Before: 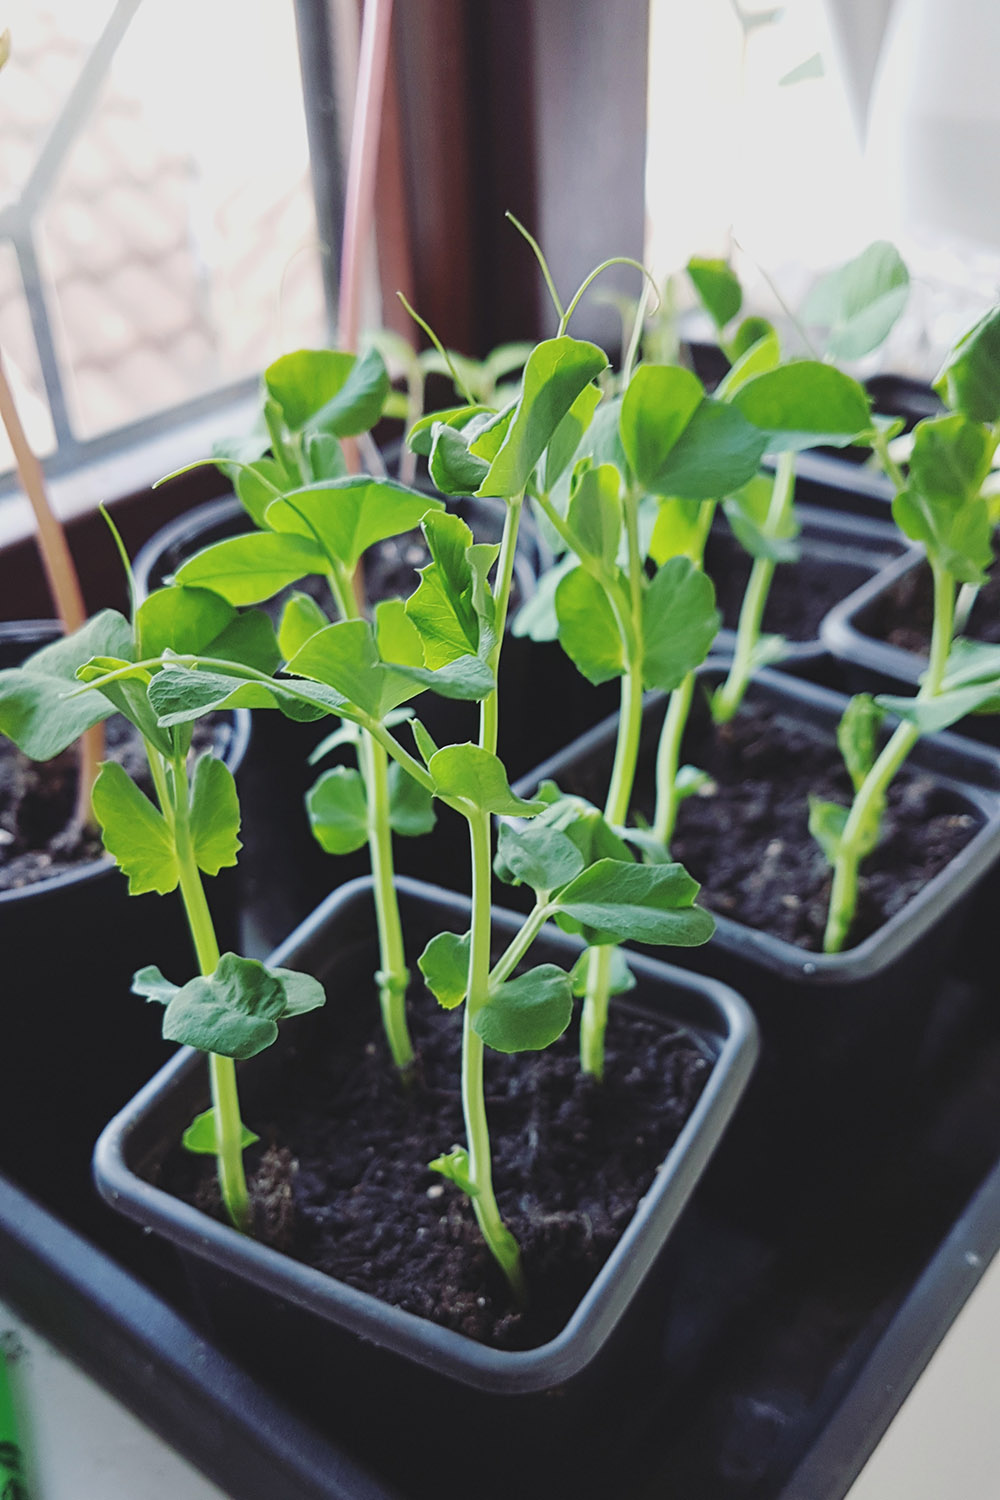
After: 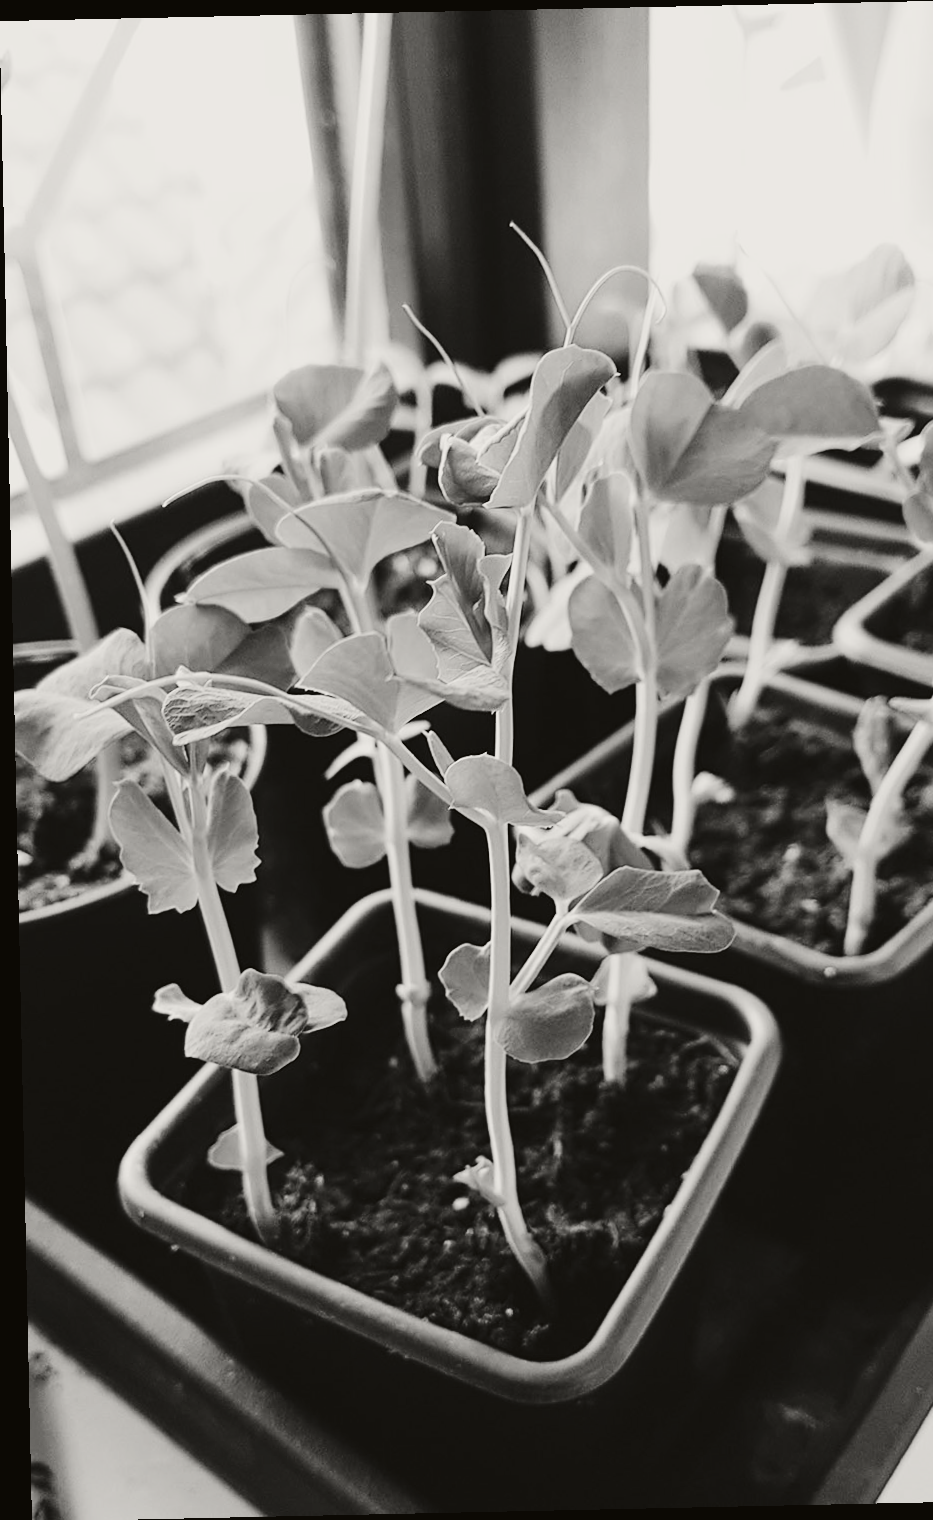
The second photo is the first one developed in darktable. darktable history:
crop: right 9.509%, bottom 0.031%
rotate and perspective: rotation -1.24°, automatic cropping off
filmic rgb: white relative exposure 3.85 EV, hardness 4.3
tone curve: curves: ch0 [(0, 0.026) (0.184, 0.172) (0.391, 0.468) (0.446, 0.56) (0.605, 0.758) (0.831, 0.931) (0.992, 1)]; ch1 [(0, 0) (0.437, 0.447) (0.501, 0.502) (0.538, 0.539) (0.574, 0.589) (0.617, 0.64) (0.699, 0.749) (0.859, 0.919) (1, 1)]; ch2 [(0, 0) (0.33, 0.301) (0.421, 0.443) (0.447, 0.482) (0.499, 0.509) (0.538, 0.564) (0.585, 0.615) (0.664, 0.664) (1, 1)], color space Lab, independent channels, preserve colors none
color calibration: output gray [0.28, 0.41, 0.31, 0], gray › normalize channels true, illuminant same as pipeline (D50), adaptation XYZ, x 0.346, y 0.359, gamut compression 0
